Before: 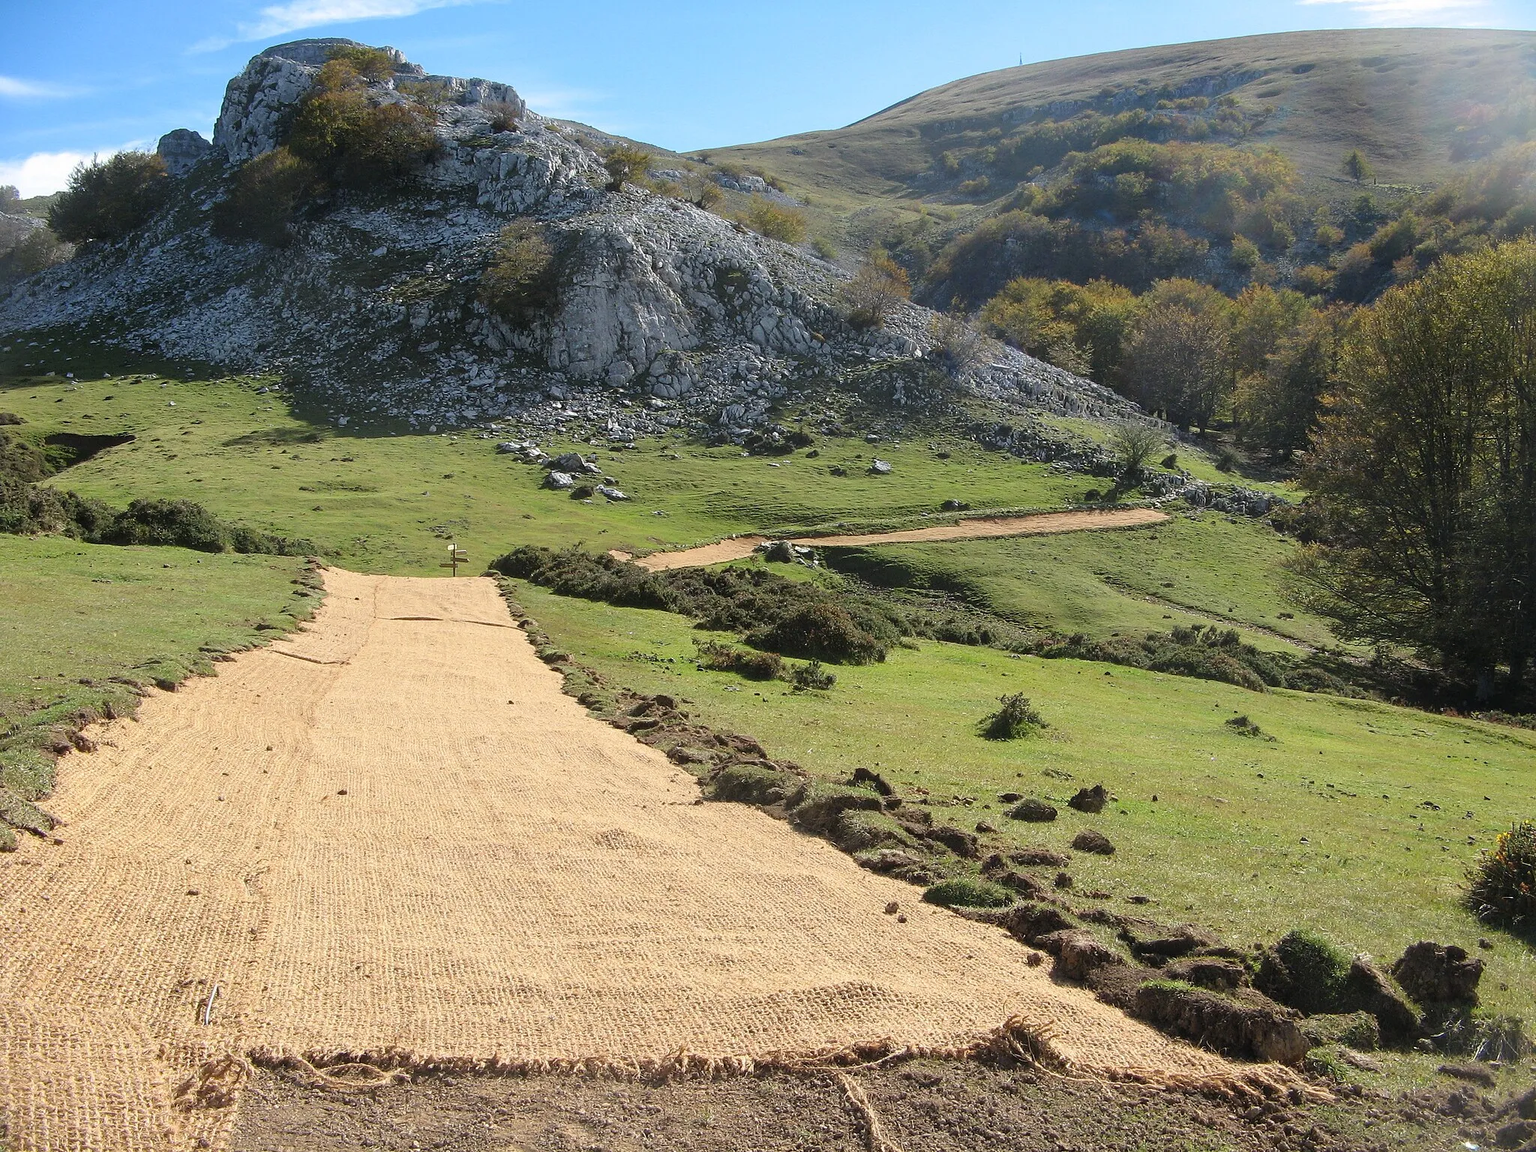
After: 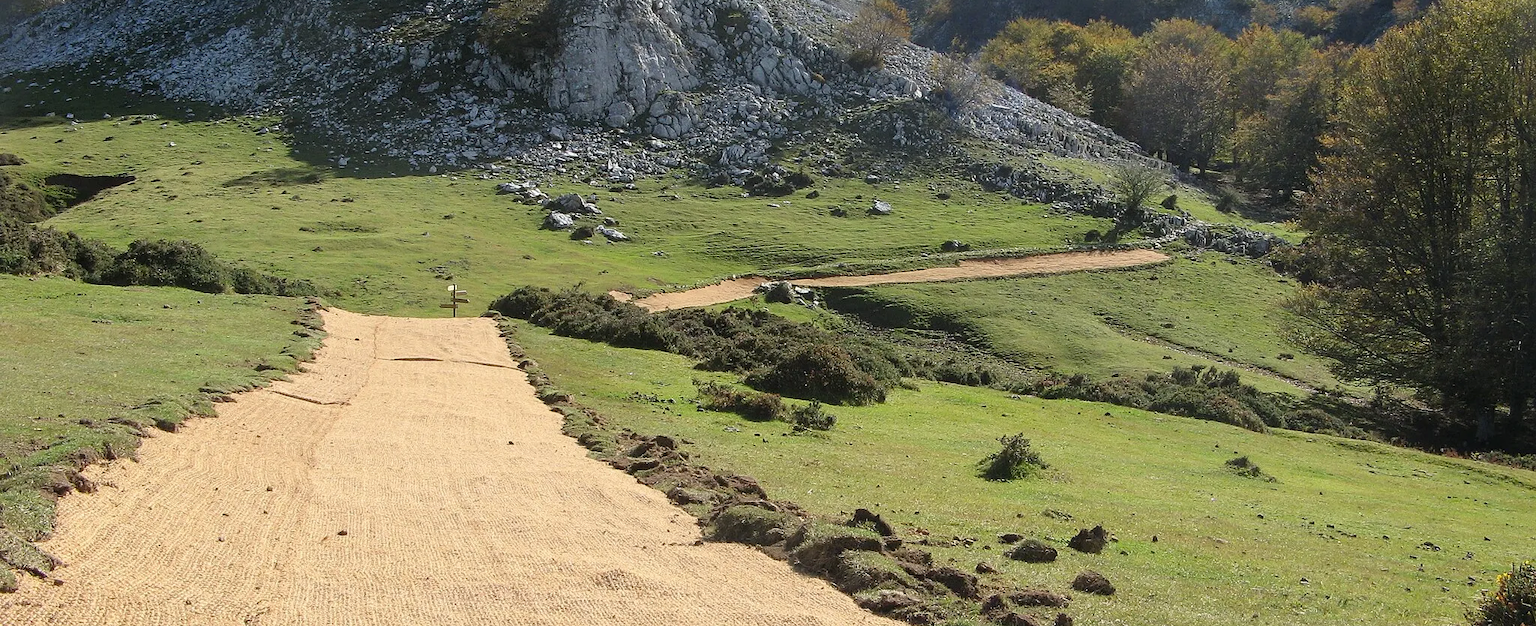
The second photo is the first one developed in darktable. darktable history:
crop and rotate: top 22.582%, bottom 23.044%
